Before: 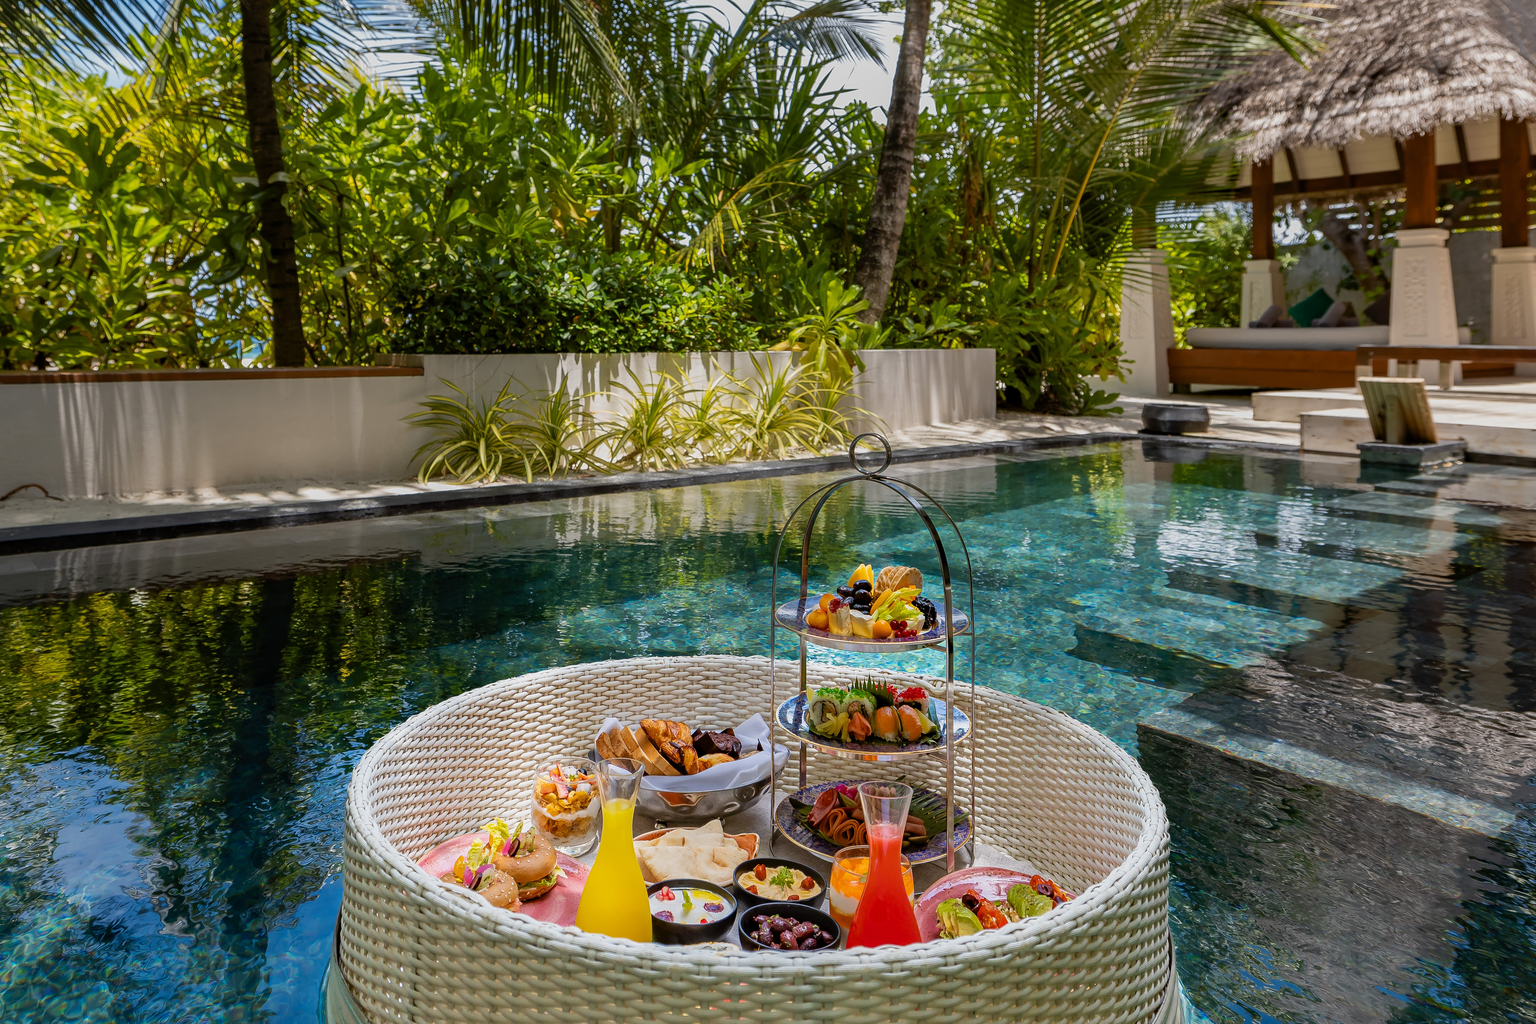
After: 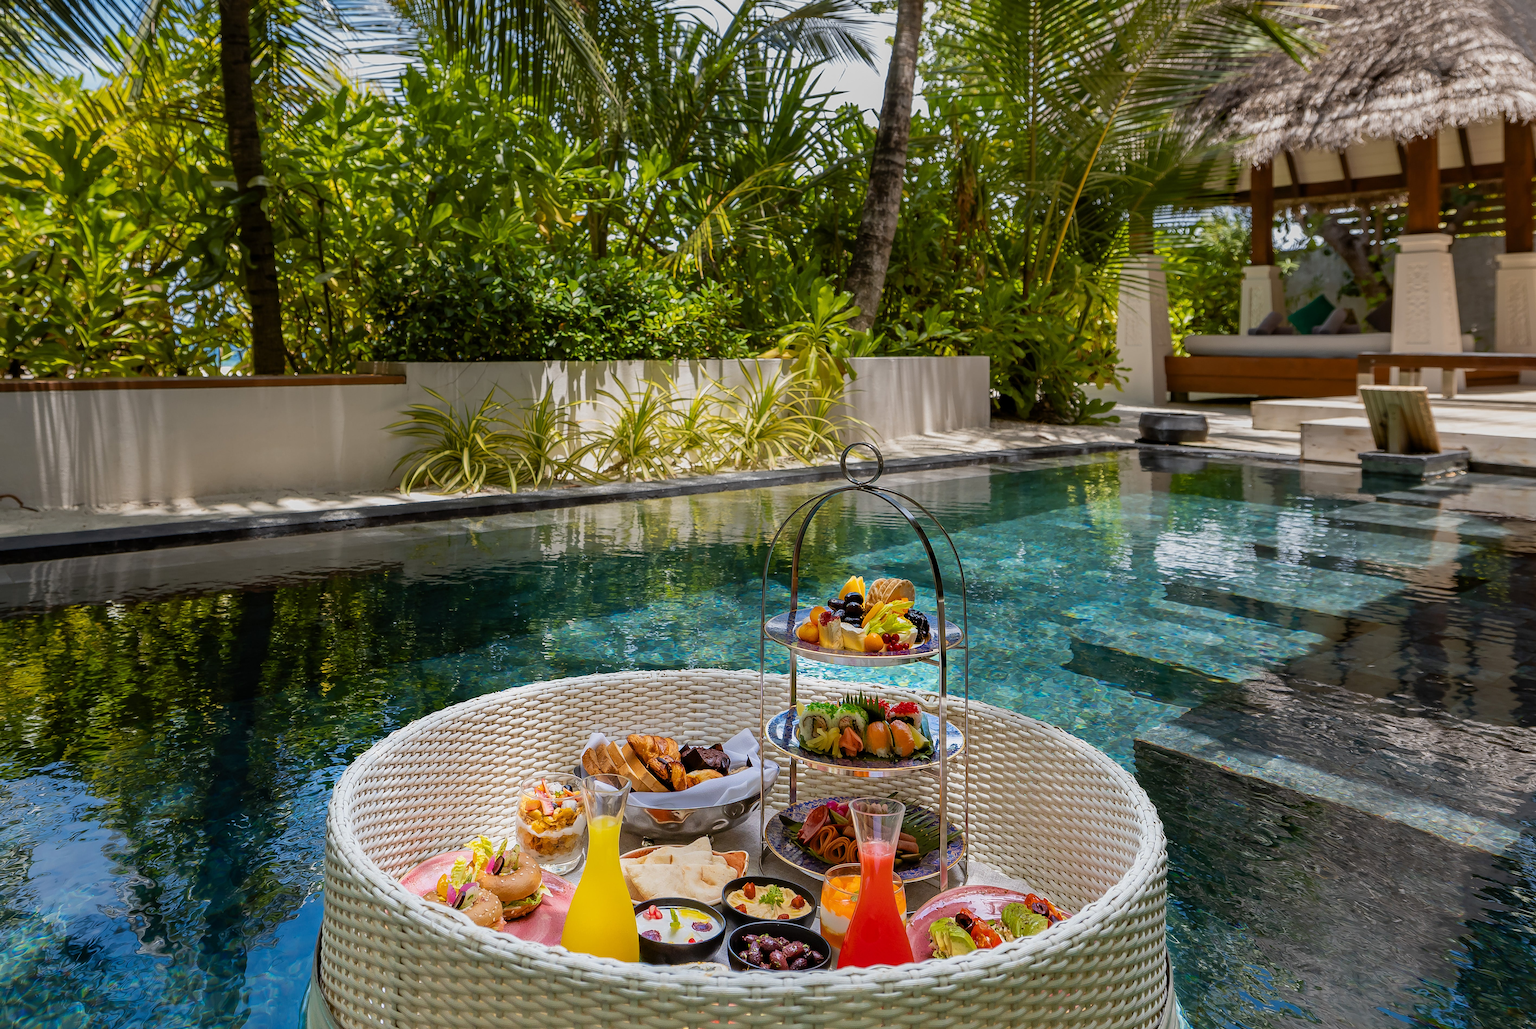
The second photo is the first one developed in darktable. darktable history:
crop: left 1.704%, right 0.28%, bottom 1.469%
